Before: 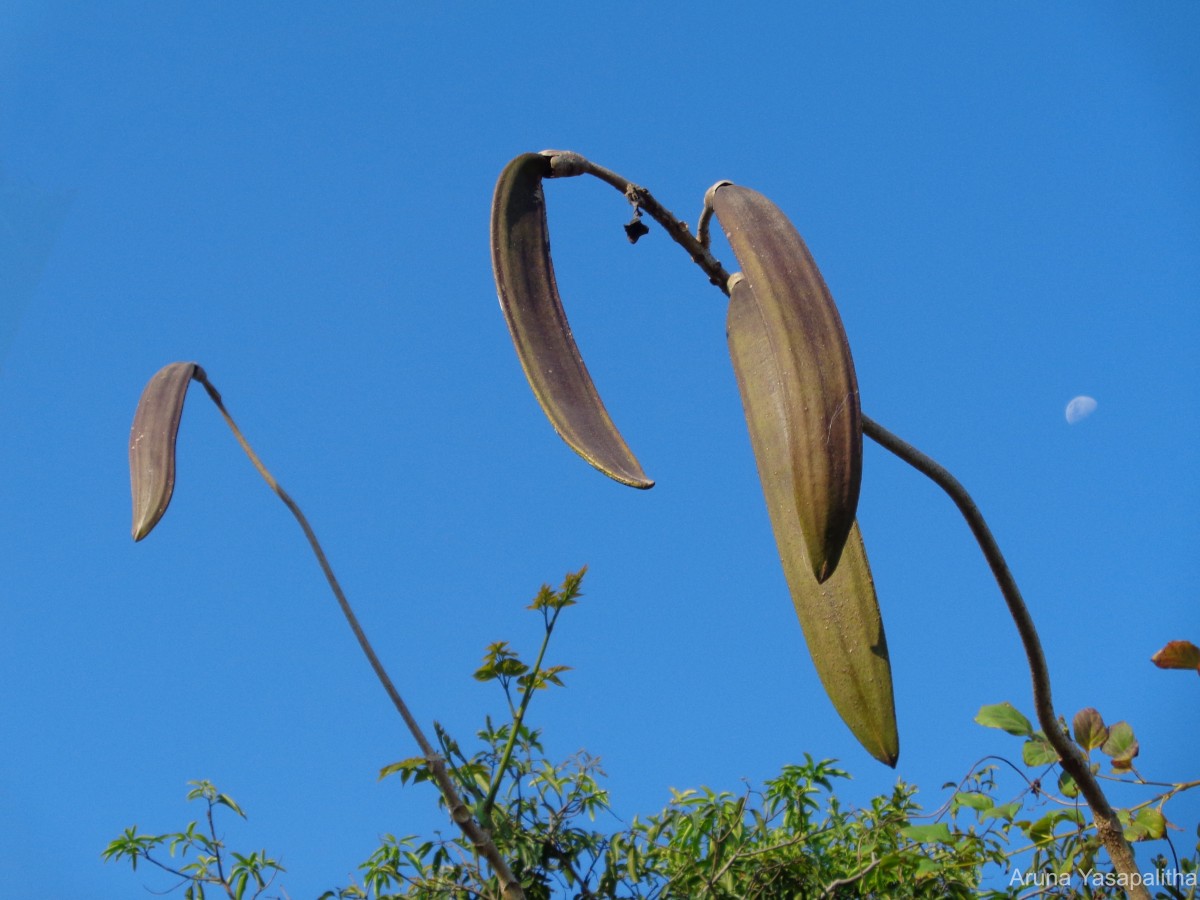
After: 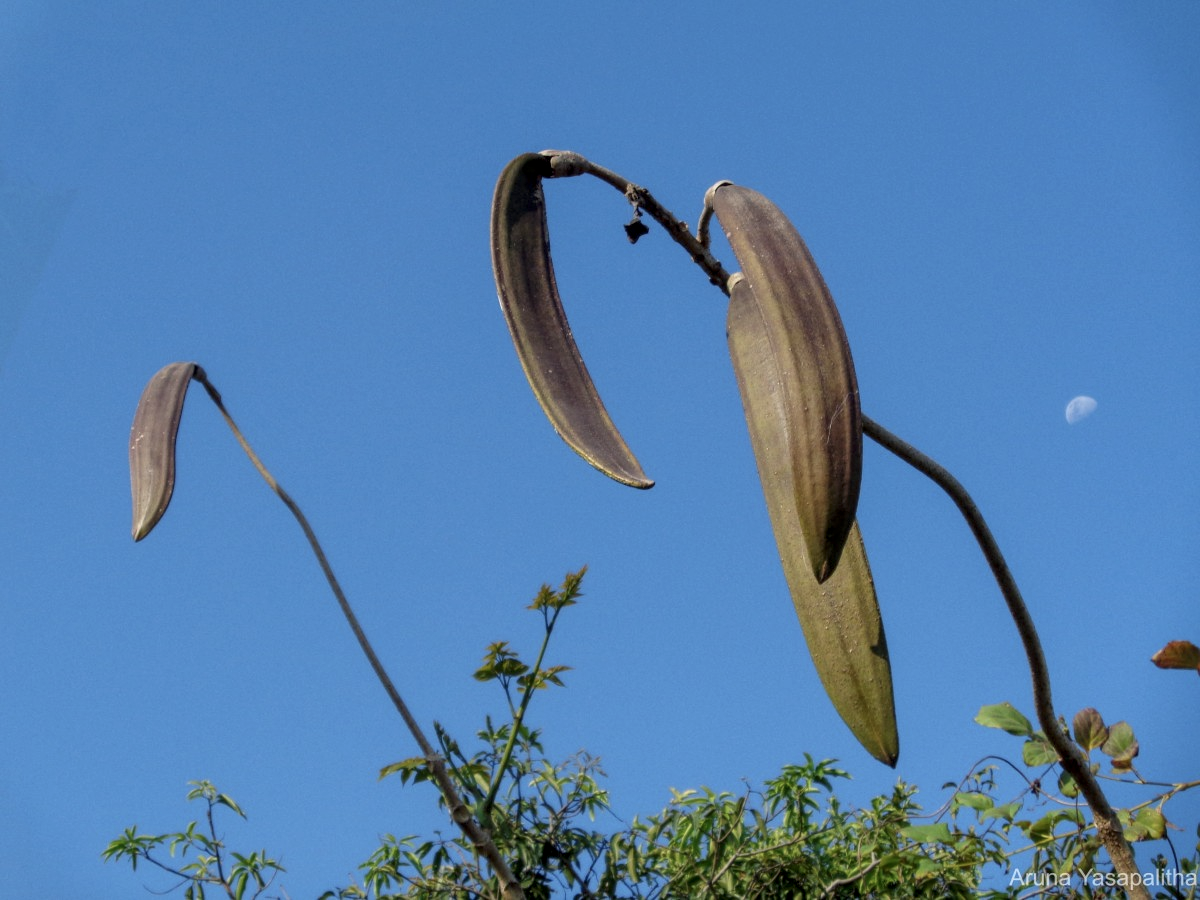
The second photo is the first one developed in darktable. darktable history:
contrast brightness saturation: saturation -0.169
local contrast: detail 130%
